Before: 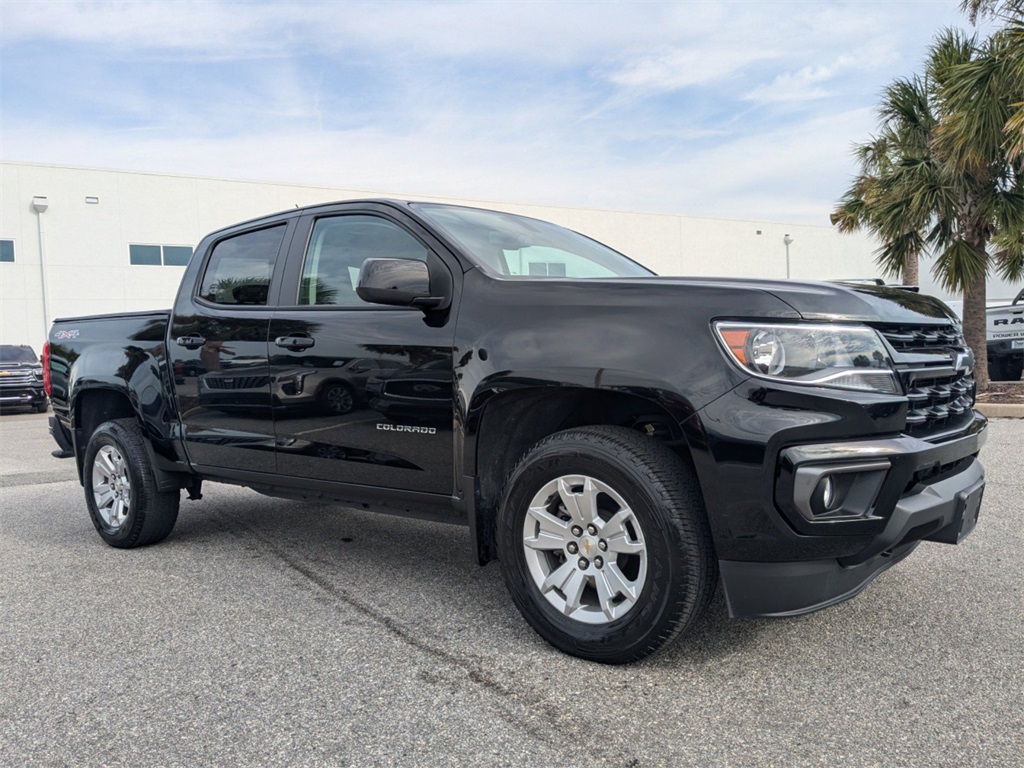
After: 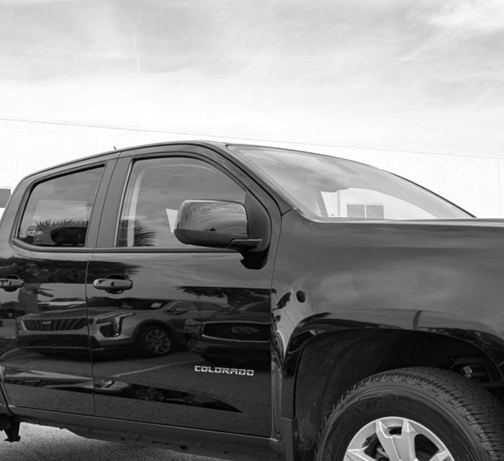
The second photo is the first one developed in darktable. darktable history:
exposure: exposure 0.426 EV, compensate highlight preservation false
monochrome: a -92.57, b 58.91
crop: left 17.835%, top 7.675%, right 32.881%, bottom 32.213%
